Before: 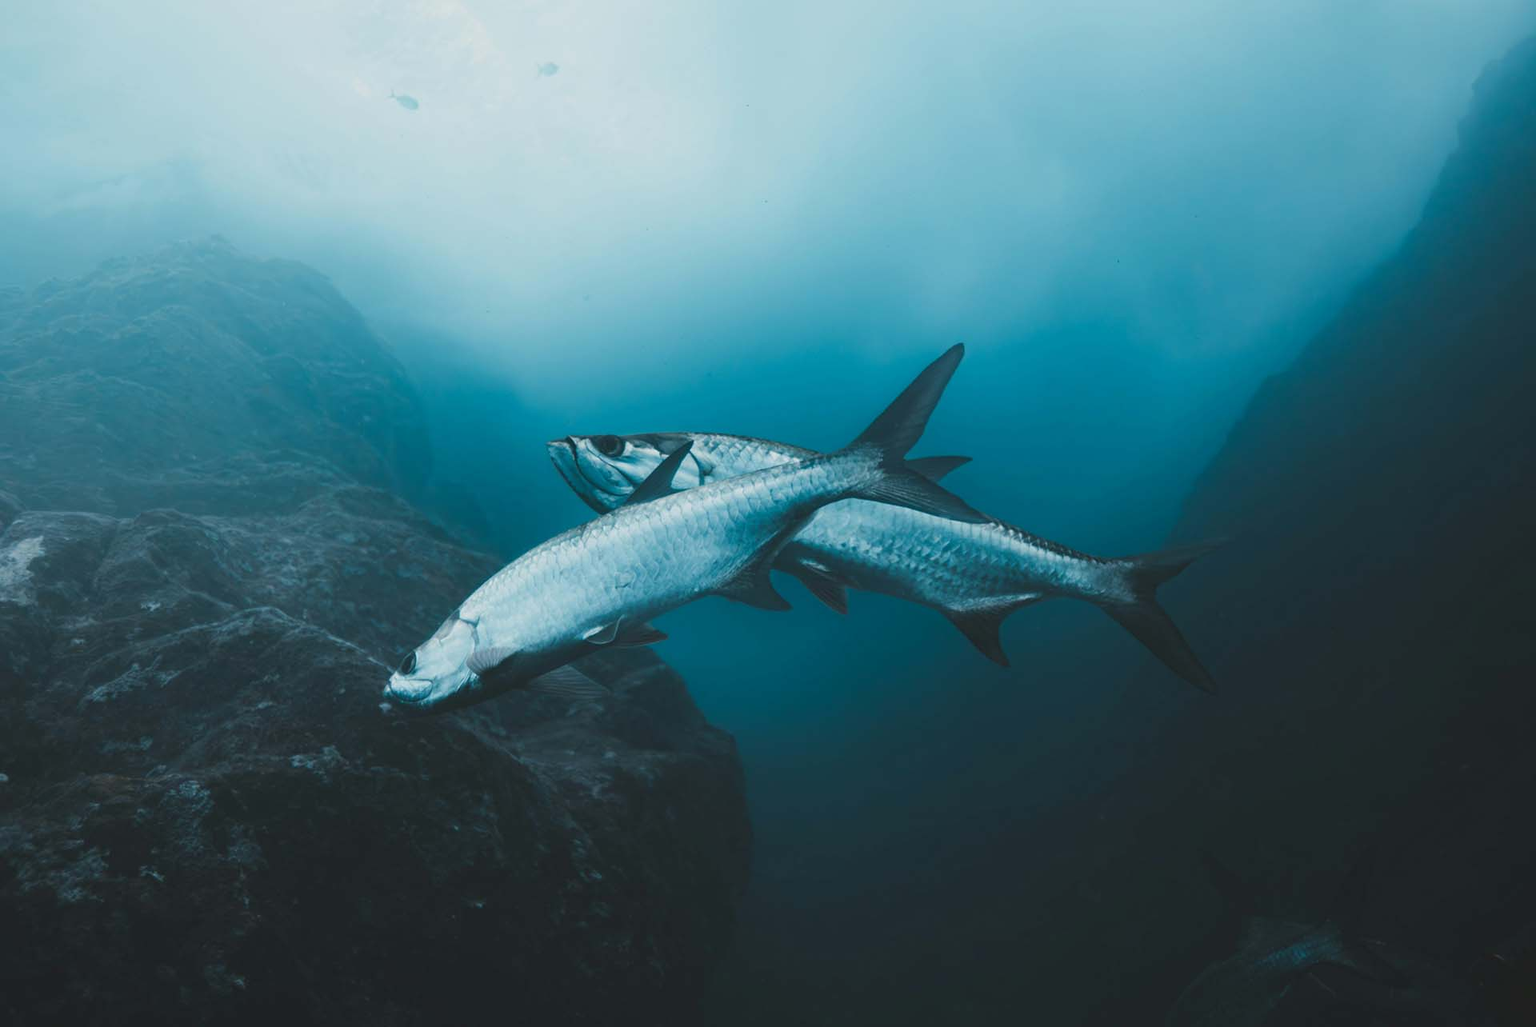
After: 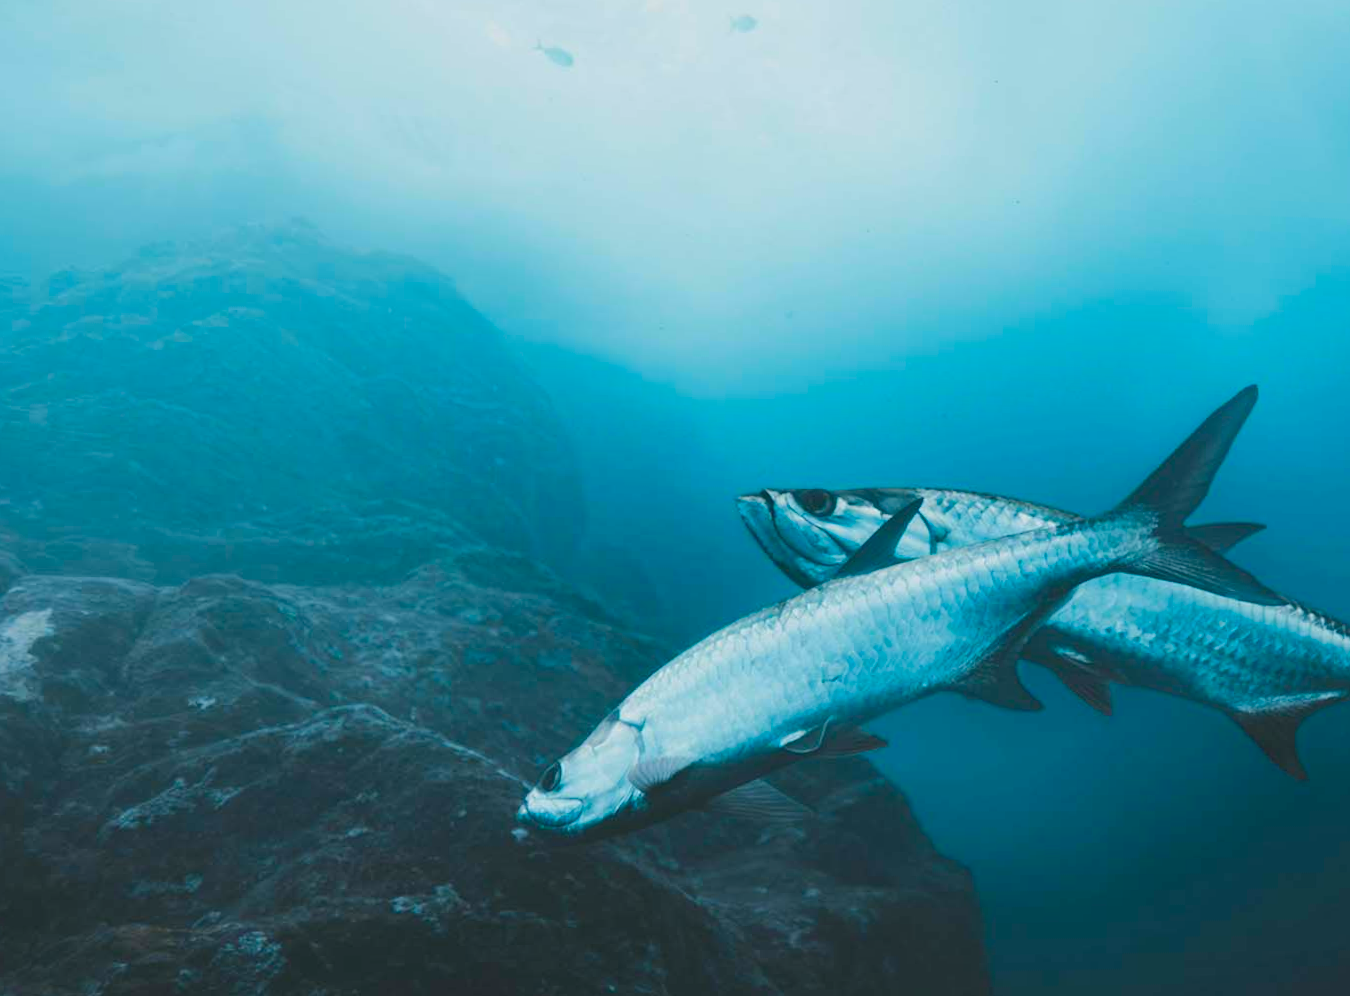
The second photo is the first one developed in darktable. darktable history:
crop: right 28.885%, bottom 16.626%
rotate and perspective: rotation 0.679°, lens shift (horizontal) 0.136, crop left 0.009, crop right 0.991, crop top 0.078, crop bottom 0.95
color balance rgb: perceptual saturation grading › global saturation 25%, perceptual brilliance grading › mid-tones 10%, perceptual brilliance grading › shadows 15%, global vibrance 20%
